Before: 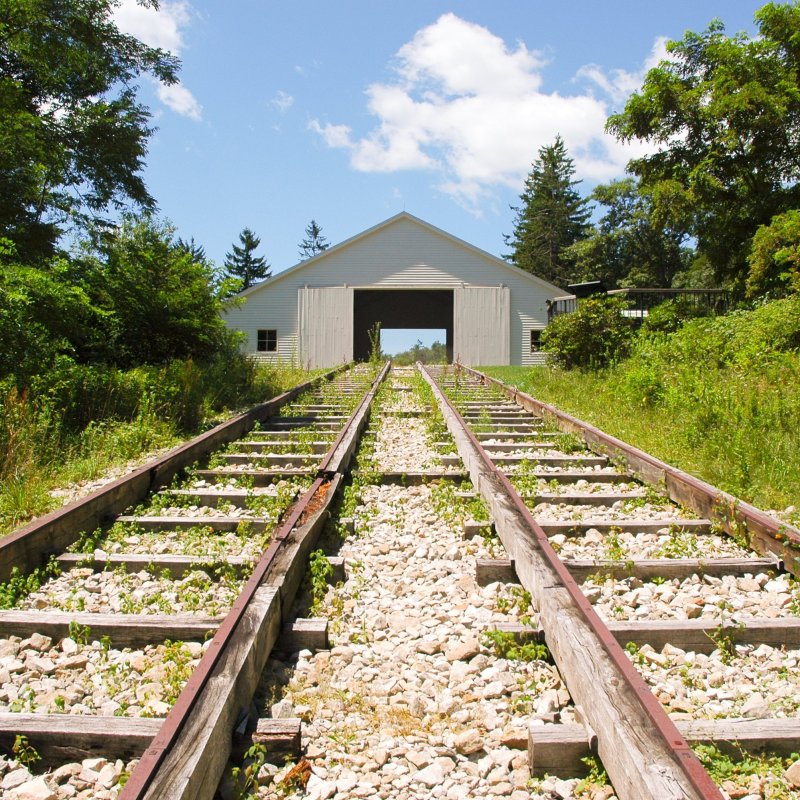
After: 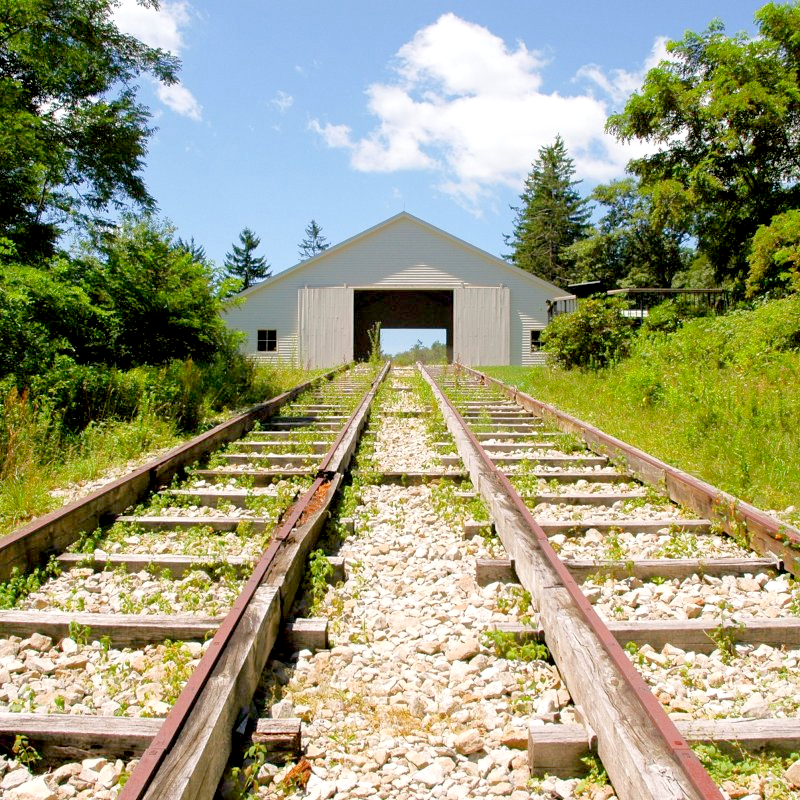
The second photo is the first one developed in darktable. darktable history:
exposure: black level correction 0.011, exposure 1.076 EV, compensate highlight preservation false
tone equalizer: -8 EV -0.02 EV, -7 EV 0.009 EV, -6 EV -0.006 EV, -5 EV 0.008 EV, -4 EV -0.047 EV, -3 EV -0.235 EV, -2 EV -0.641 EV, -1 EV -0.969 EV, +0 EV -0.972 EV, edges refinement/feathering 500, mask exposure compensation -1.57 EV, preserve details no
